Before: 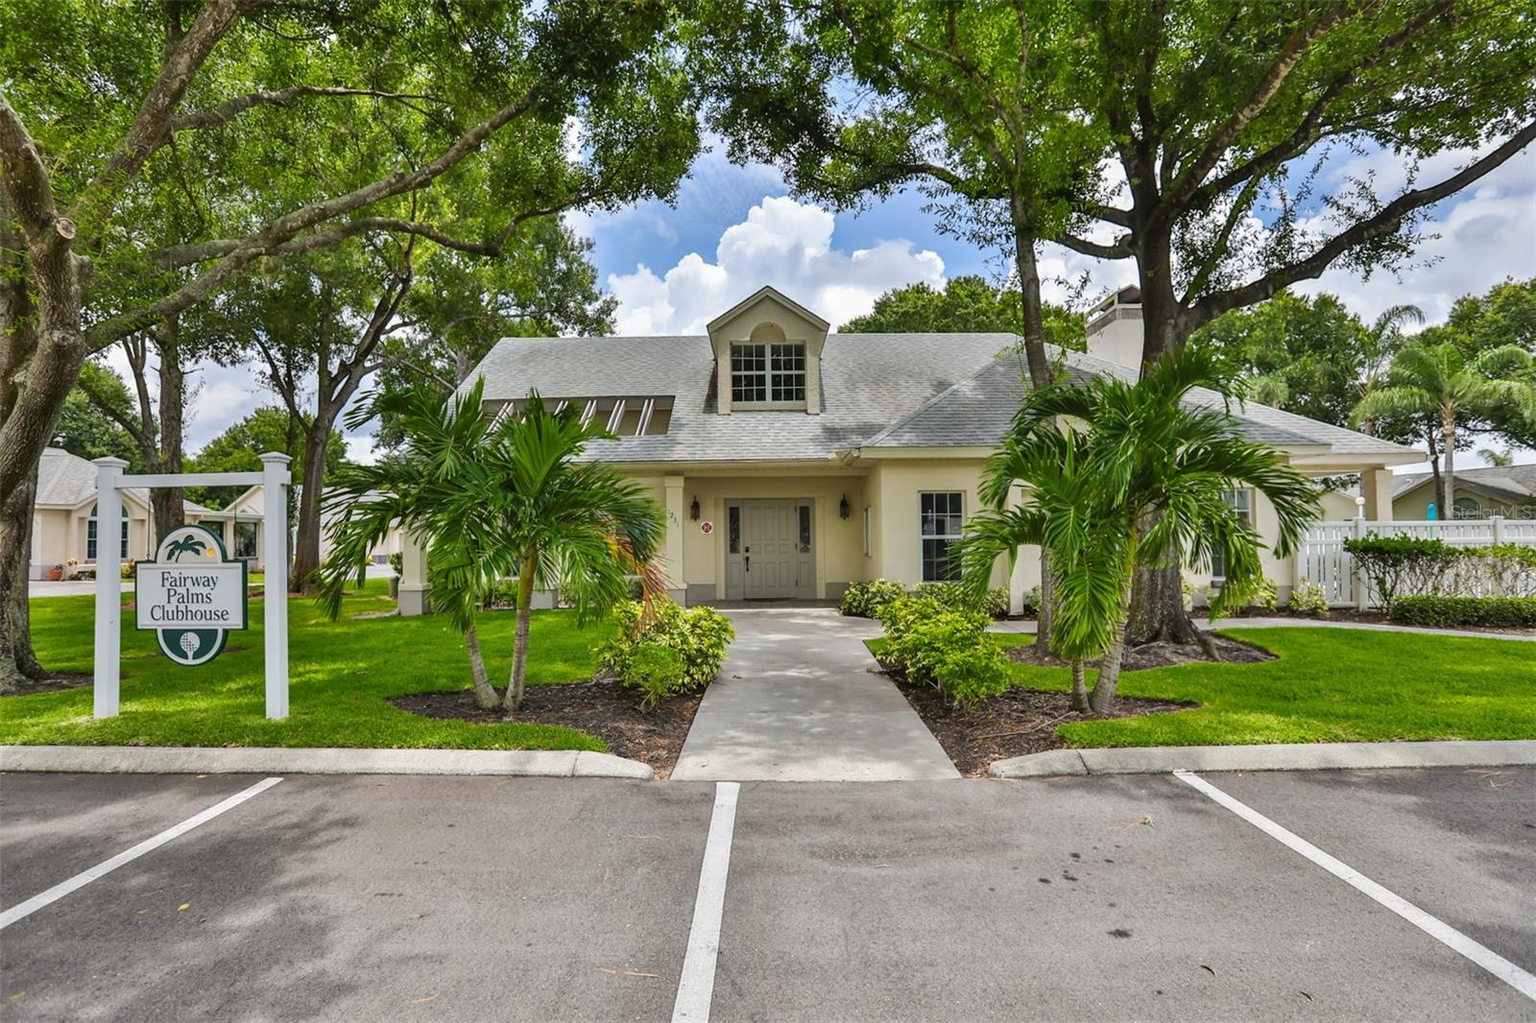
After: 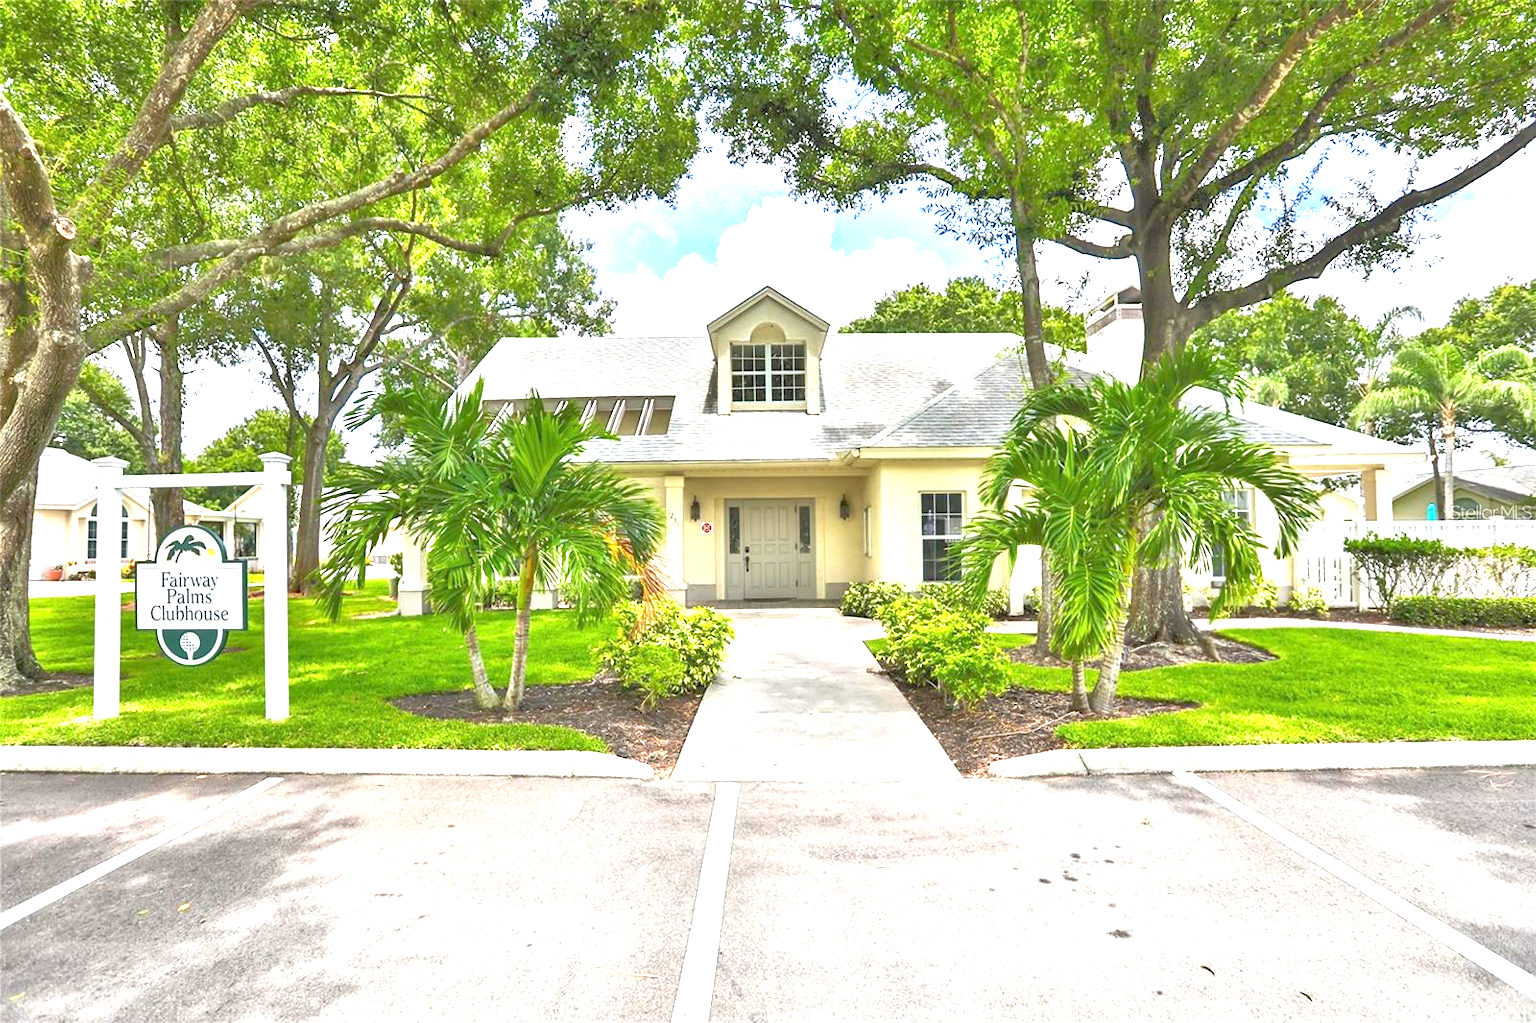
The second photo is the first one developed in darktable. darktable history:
tone equalizer: -7 EV 0.149 EV, -6 EV 0.62 EV, -5 EV 1.17 EV, -4 EV 1.33 EV, -3 EV 1.16 EV, -2 EV 0.6 EV, -1 EV 0.153 EV
exposure: exposure 2 EV, compensate exposure bias true, compensate highlight preservation false
